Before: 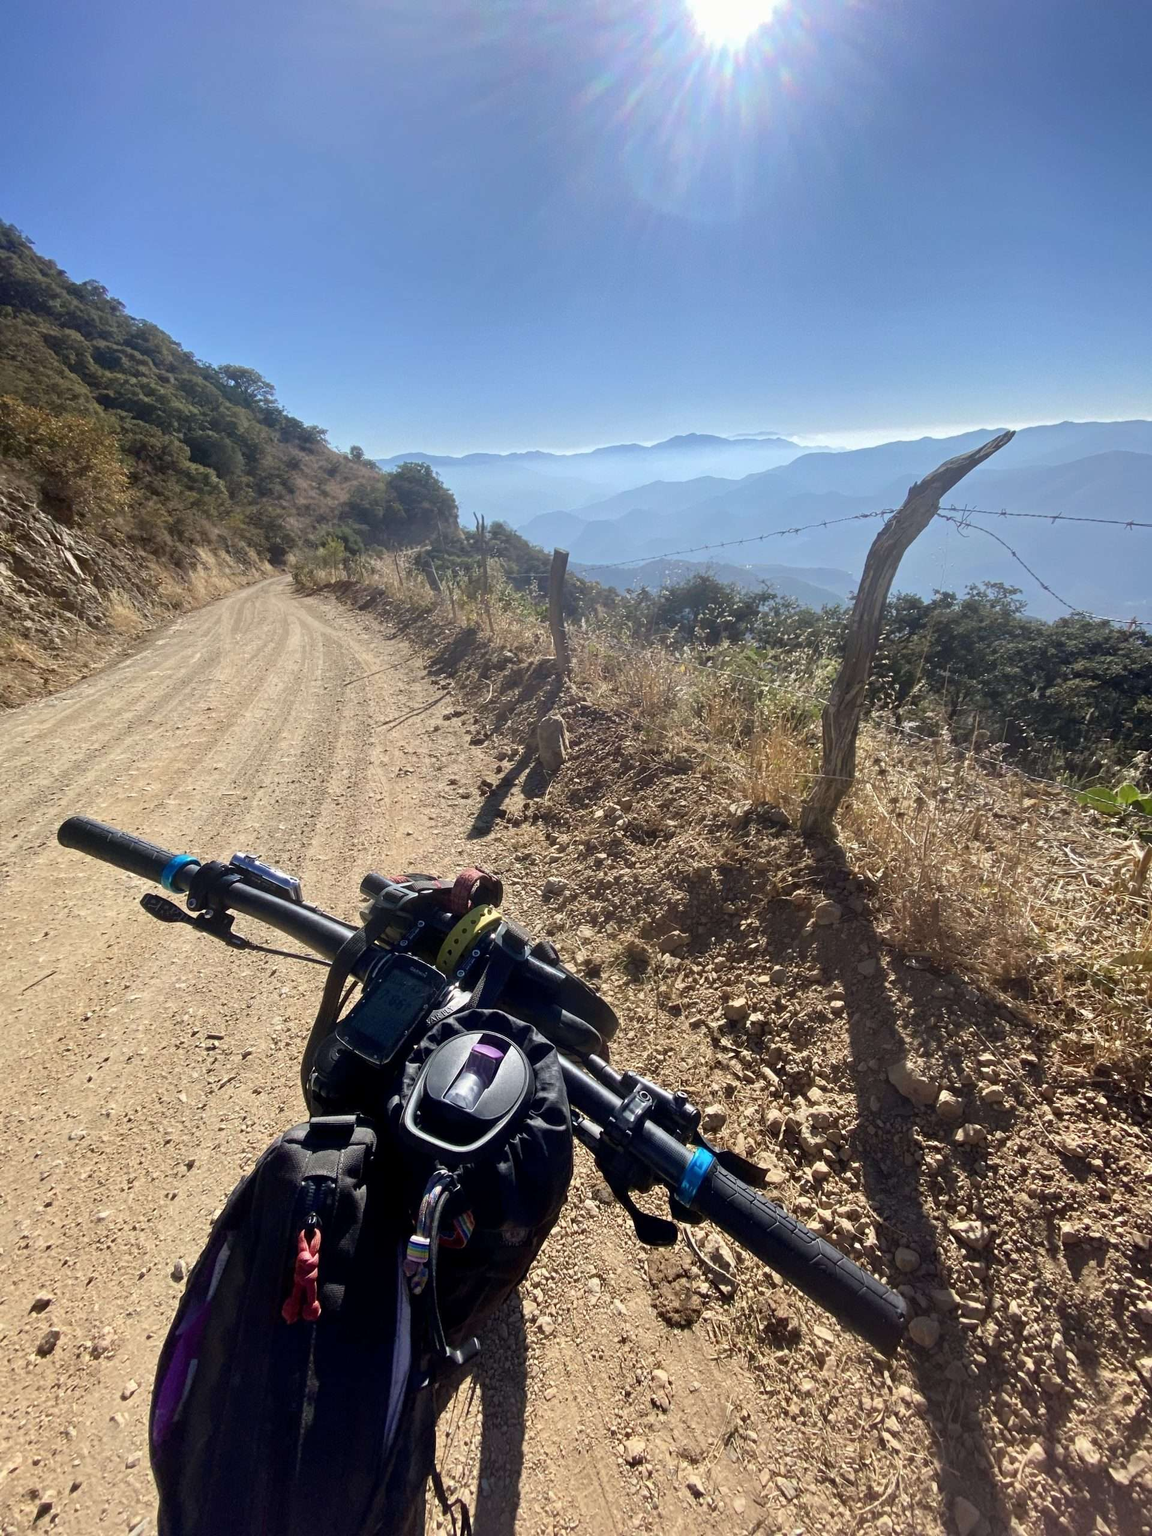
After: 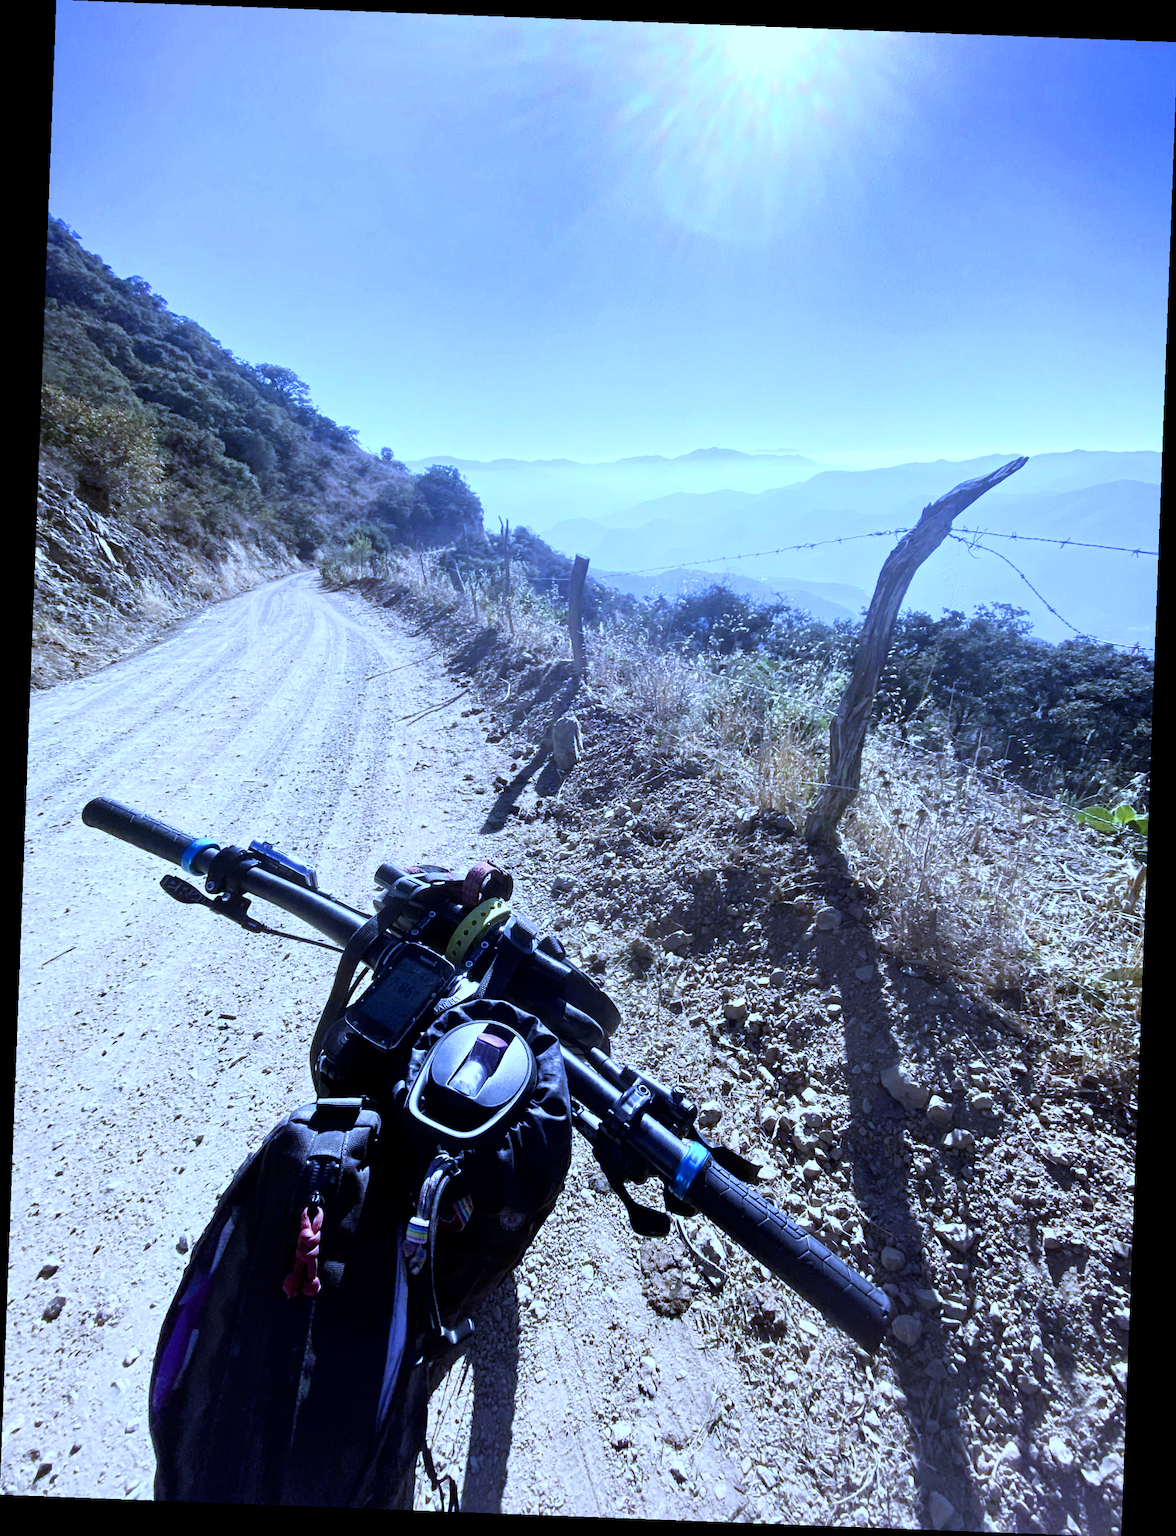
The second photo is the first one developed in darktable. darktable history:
base curve: curves: ch0 [(0, 0) (0.005, 0.002) (0.193, 0.295) (0.399, 0.664) (0.75, 0.928) (1, 1)]
white balance: red 0.766, blue 1.537
color zones: curves: ch0 [(0.11, 0.396) (0.195, 0.36) (0.25, 0.5) (0.303, 0.412) (0.357, 0.544) (0.75, 0.5) (0.967, 0.328)]; ch1 [(0, 0.468) (0.112, 0.512) (0.202, 0.6) (0.25, 0.5) (0.307, 0.352) (0.357, 0.544) (0.75, 0.5) (0.963, 0.524)]
velvia: strength 6%
rotate and perspective: rotation 2.17°, automatic cropping off
